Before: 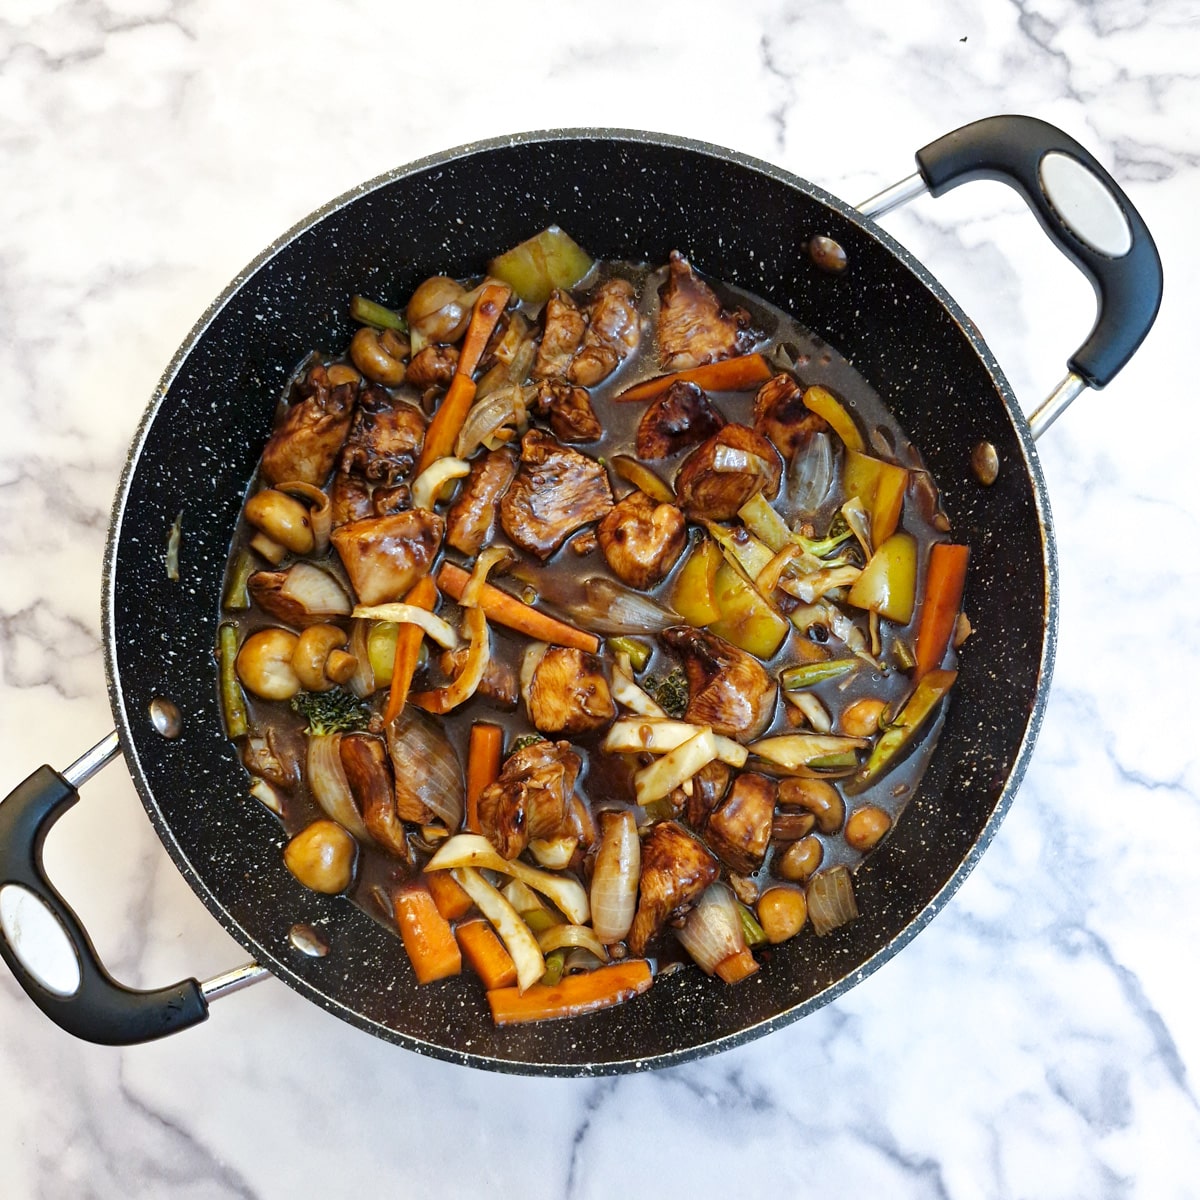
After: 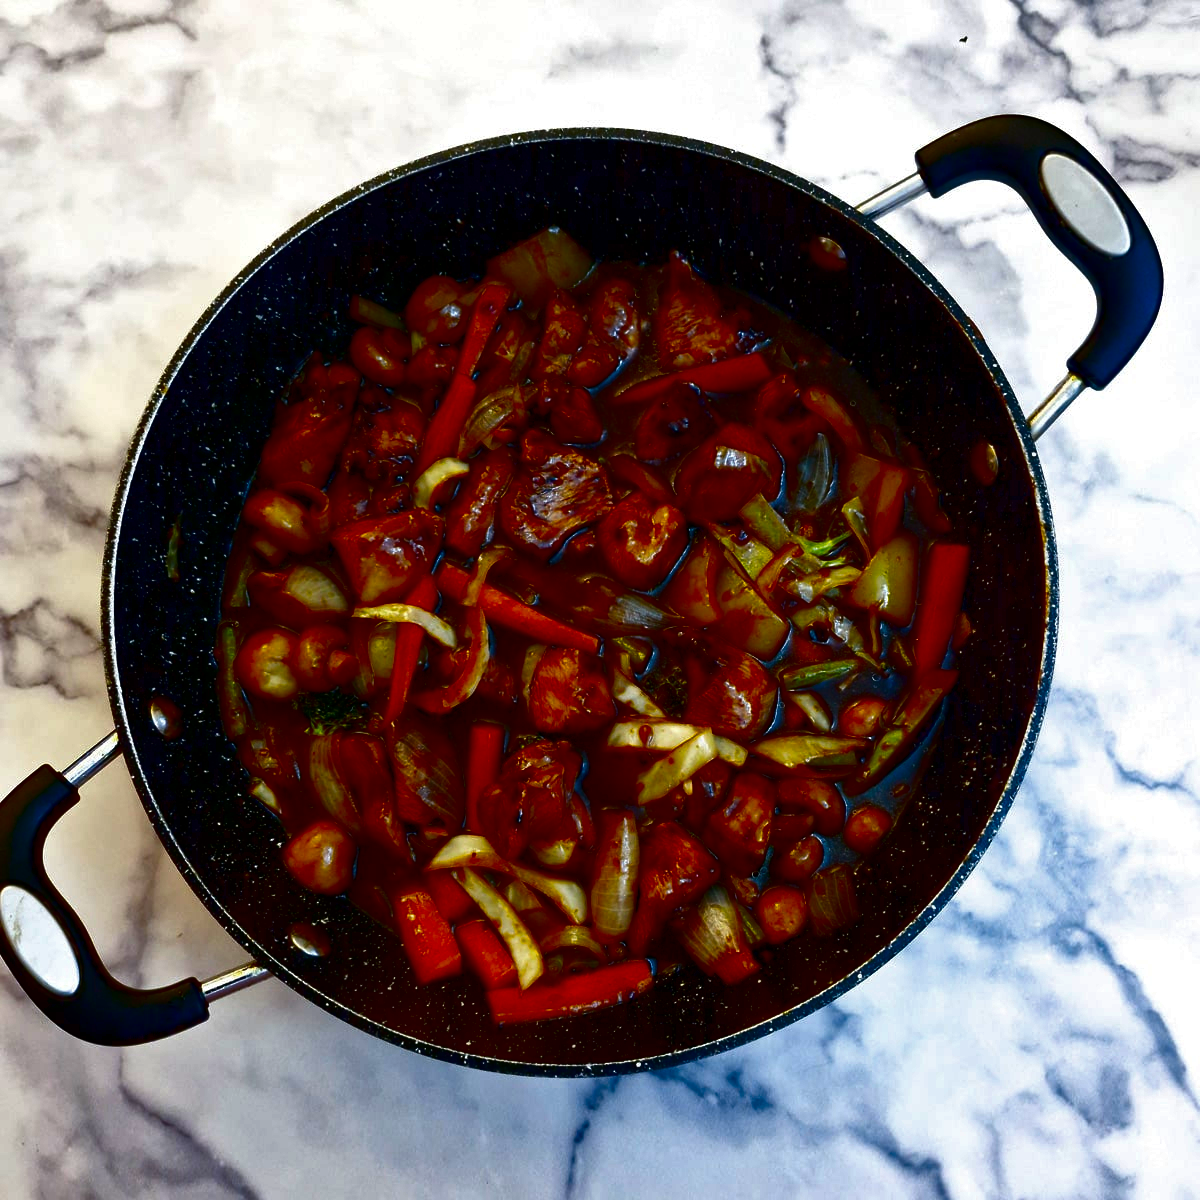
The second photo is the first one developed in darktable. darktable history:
contrast brightness saturation: brightness -0.997, saturation 0.992
